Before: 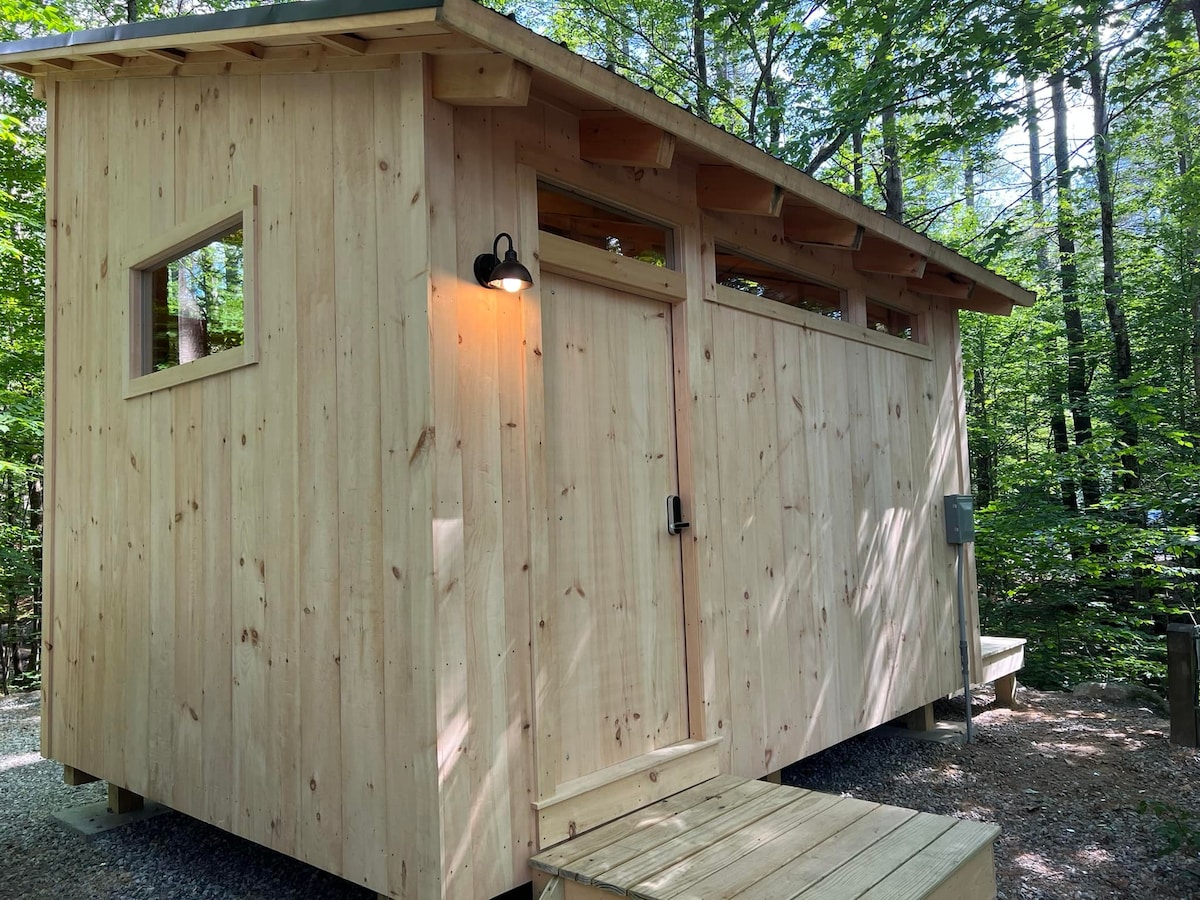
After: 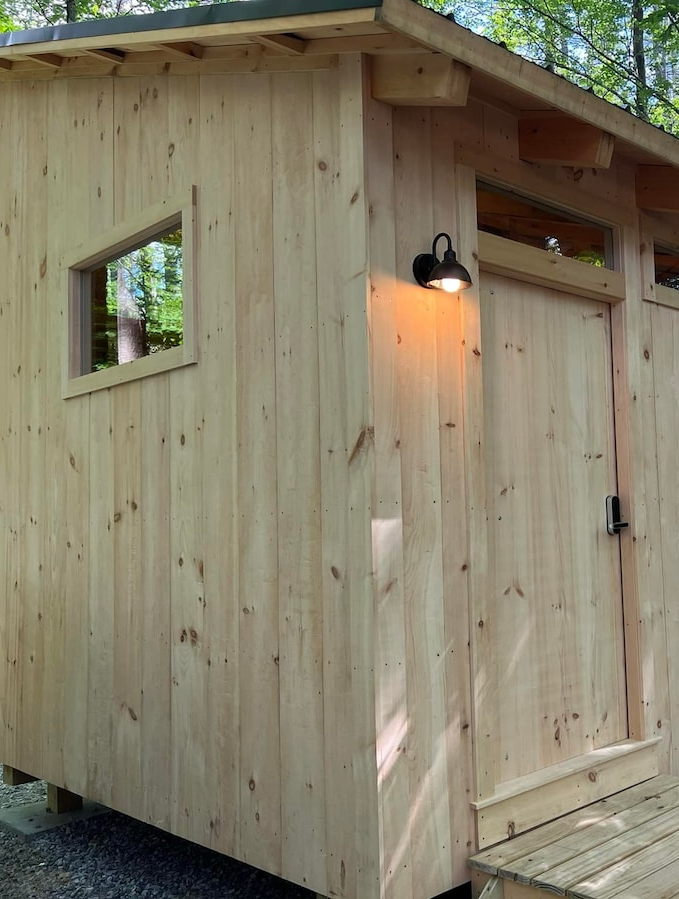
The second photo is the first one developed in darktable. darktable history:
crop: left 5.111%, right 38.255%
